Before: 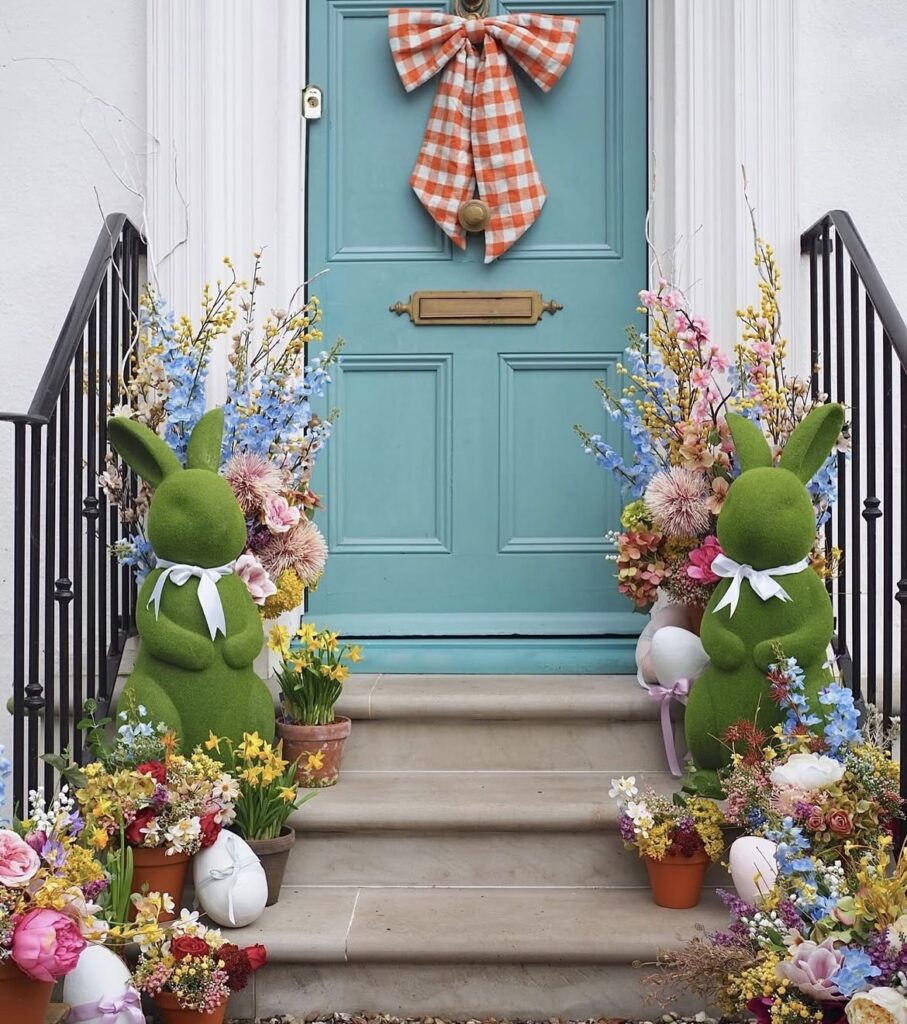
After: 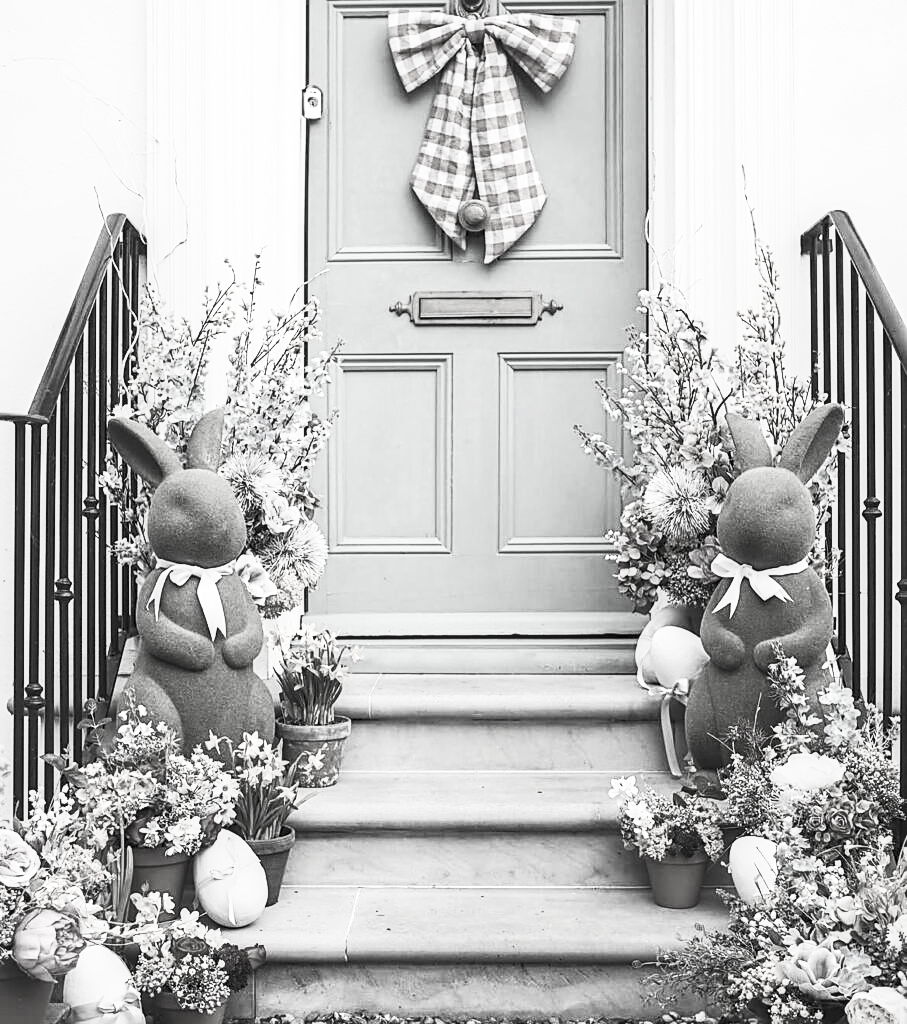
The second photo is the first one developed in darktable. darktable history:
contrast brightness saturation: contrast 0.54, brightness 0.479, saturation -0.983
local contrast: on, module defaults
sharpen: on, module defaults
